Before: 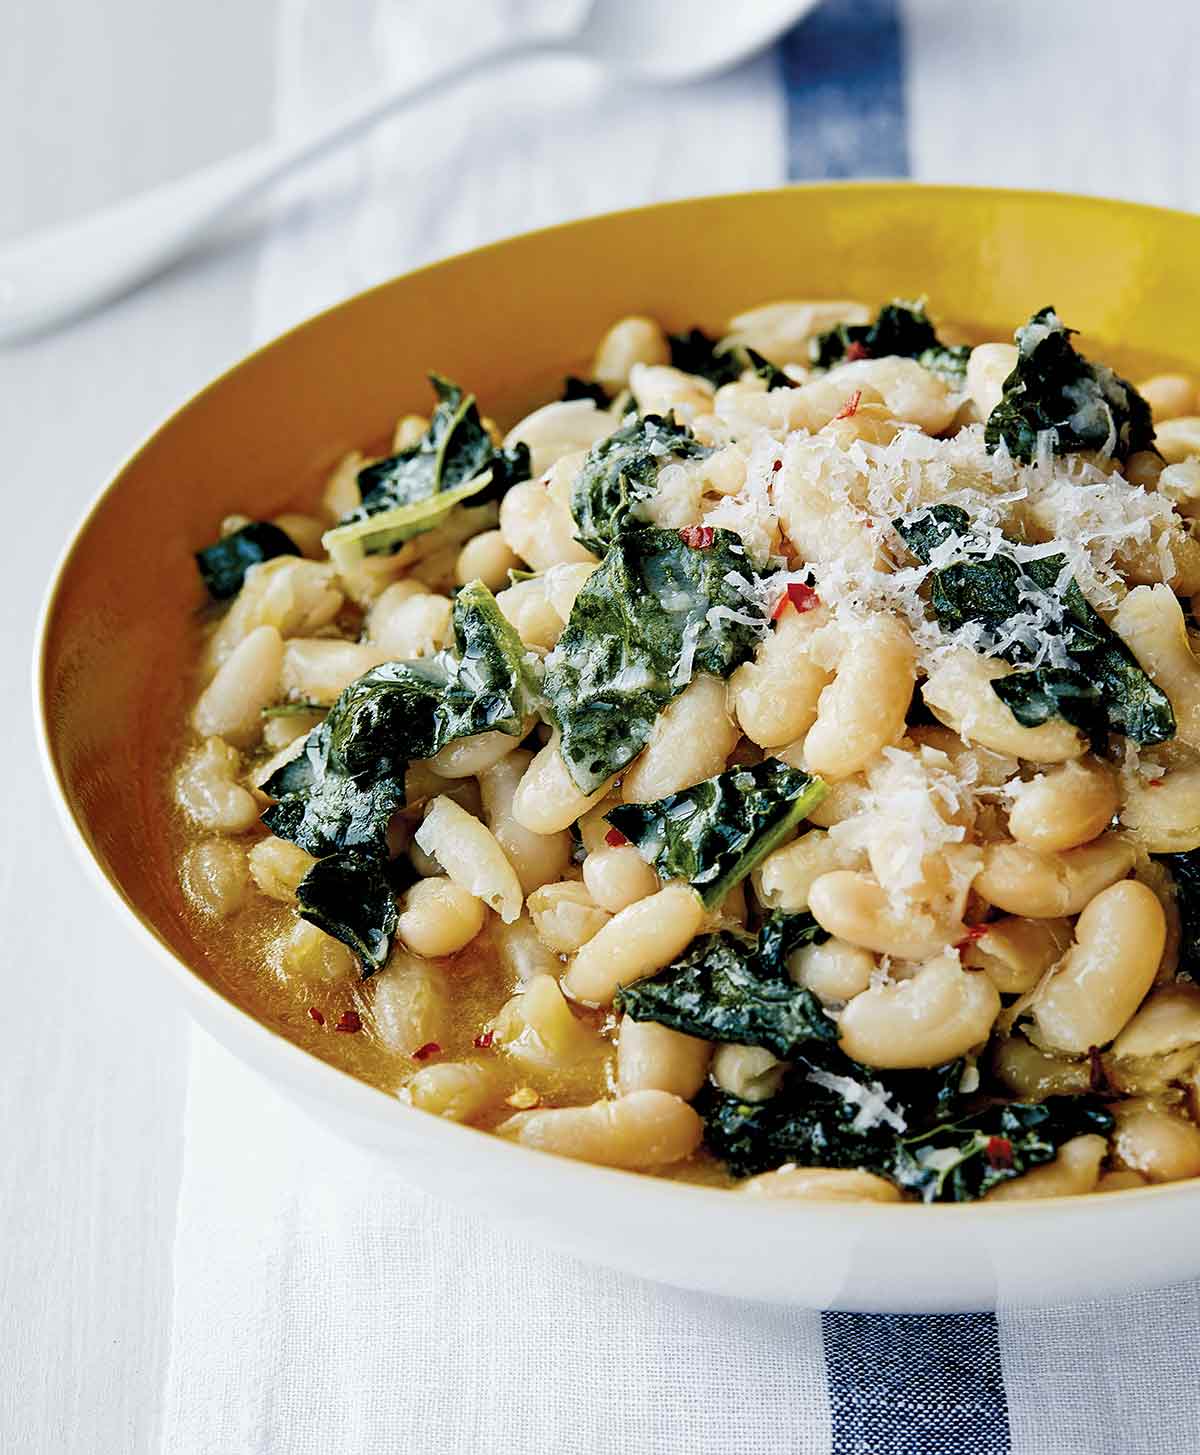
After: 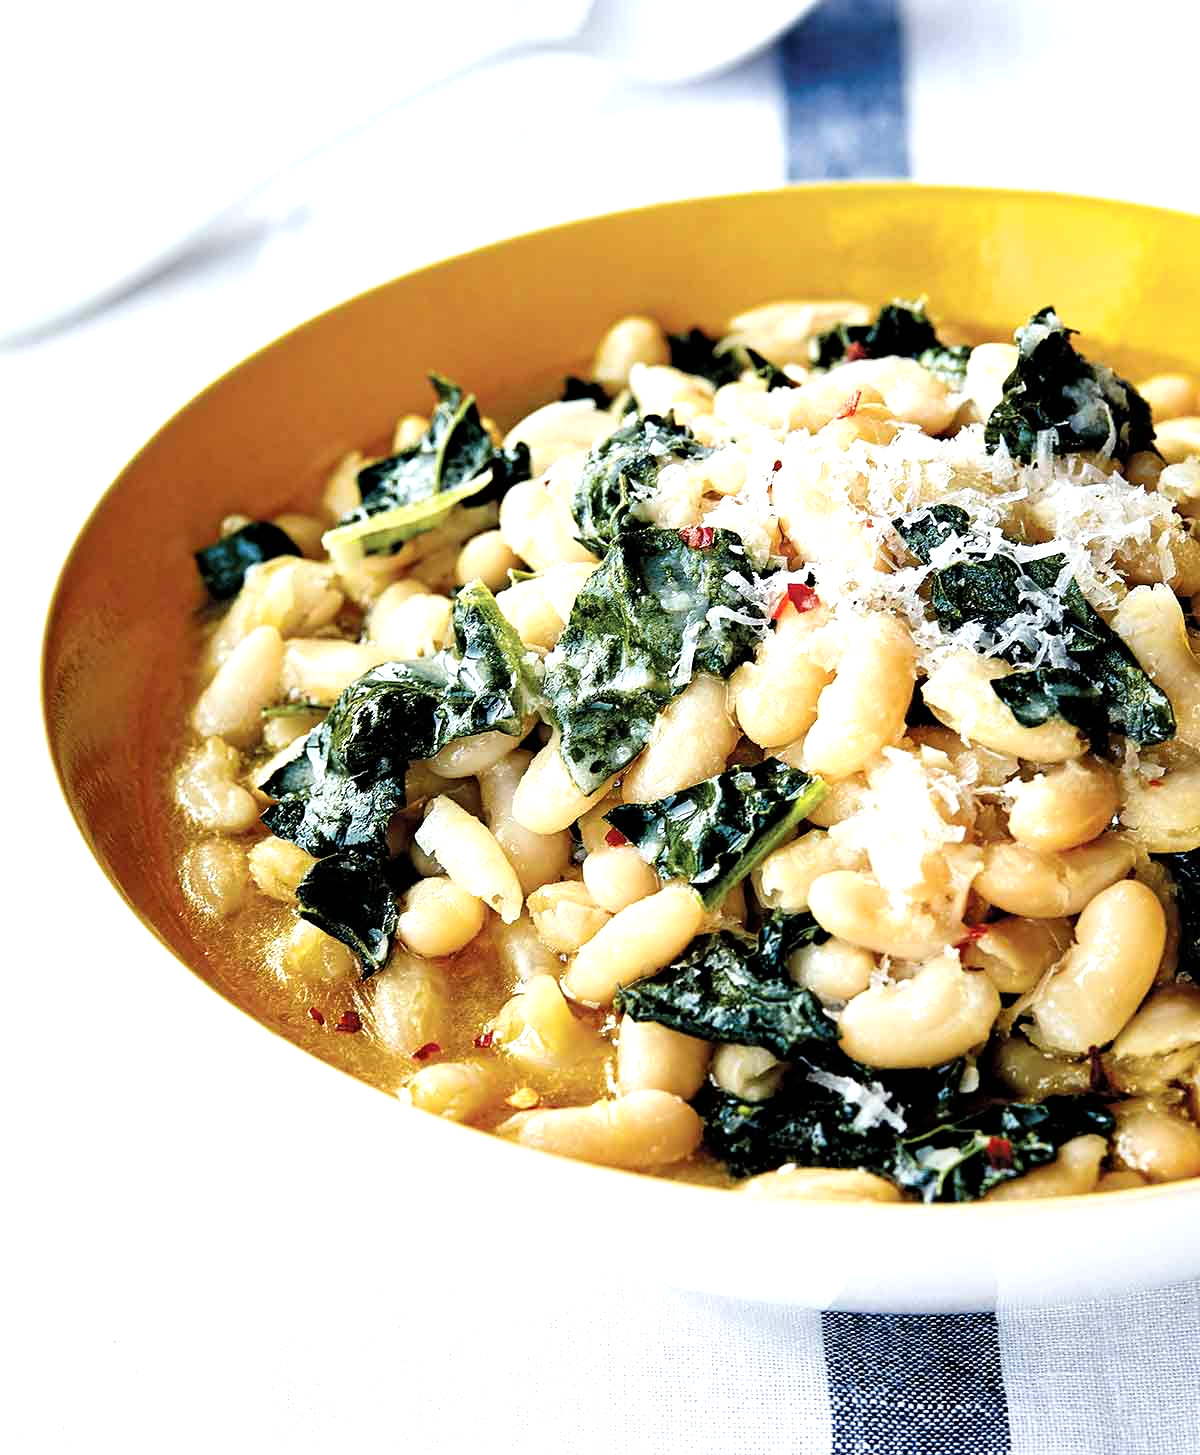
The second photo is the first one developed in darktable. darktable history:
tone equalizer: -8 EV -0.761 EV, -7 EV -0.694 EV, -6 EV -0.584 EV, -5 EV -0.42 EV, -3 EV 0.389 EV, -2 EV 0.6 EV, -1 EV 0.68 EV, +0 EV 0.759 EV
